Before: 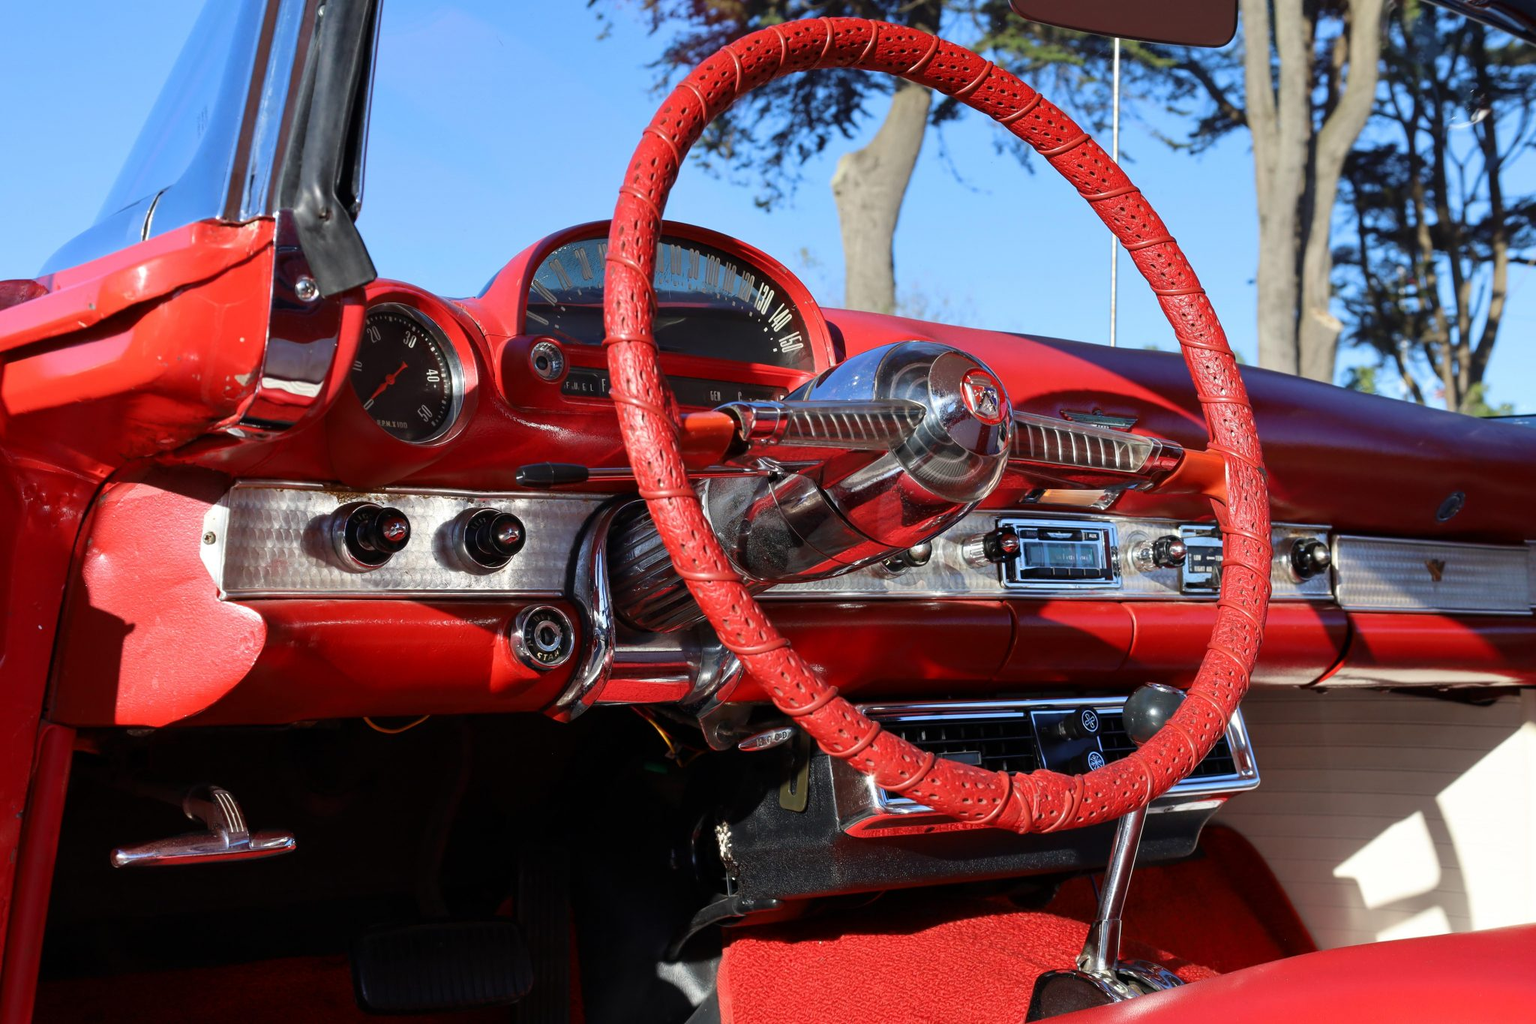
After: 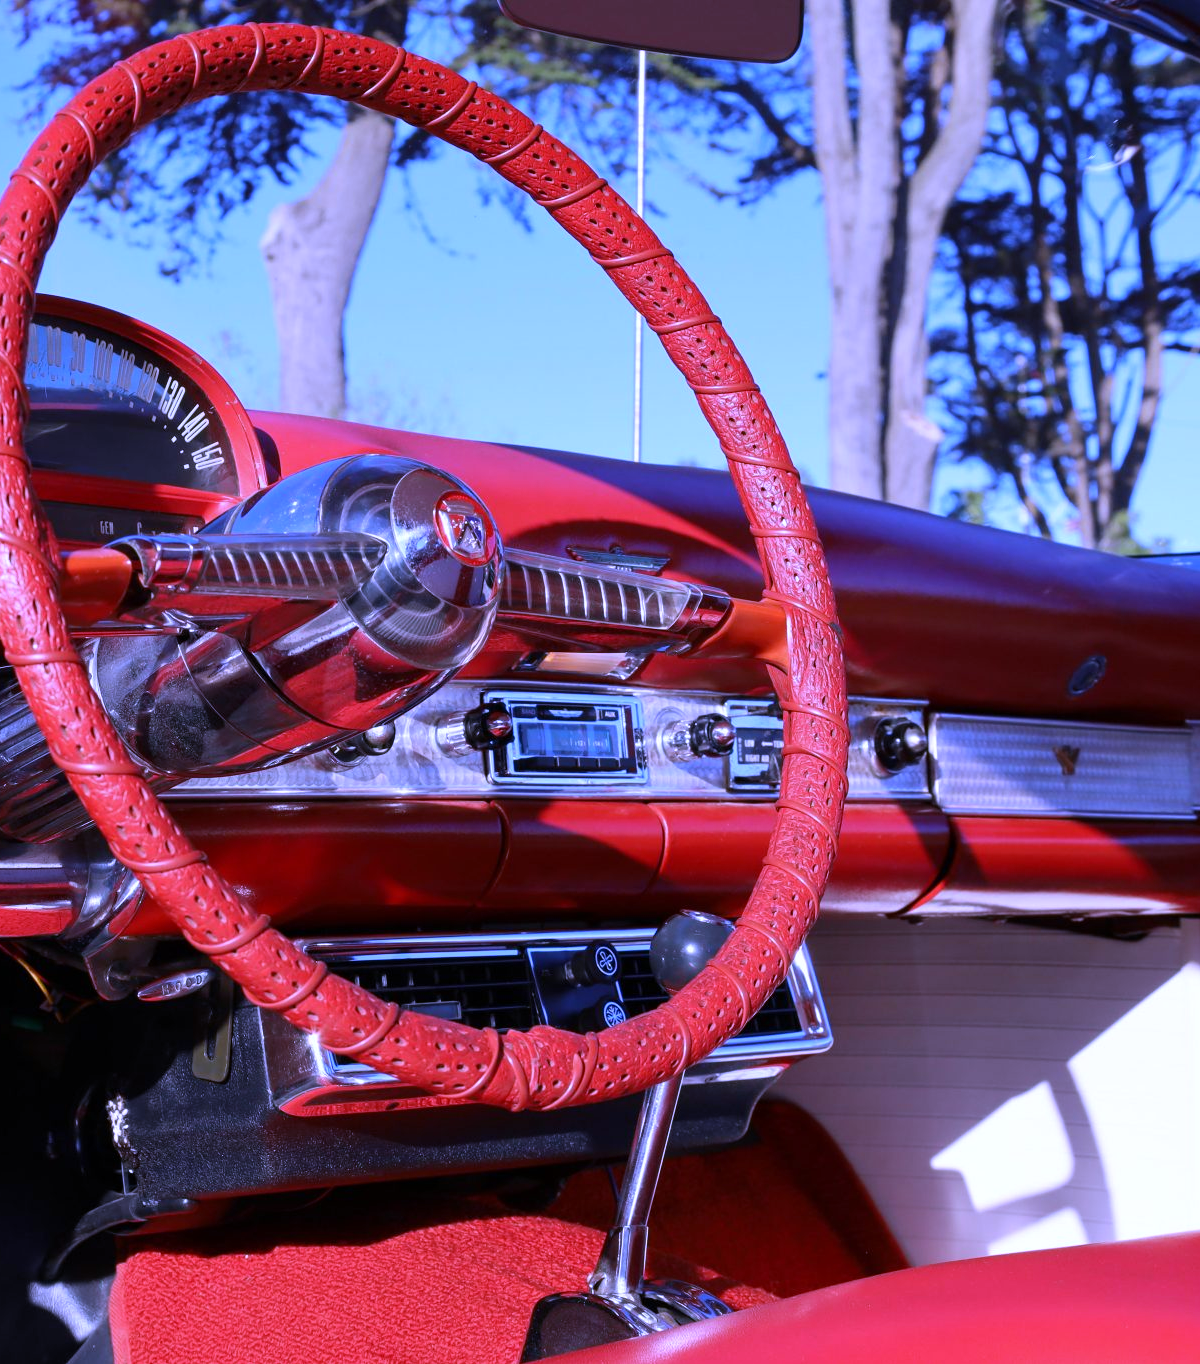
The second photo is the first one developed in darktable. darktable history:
white balance: red 0.98, blue 1.61
crop: left 41.402%
